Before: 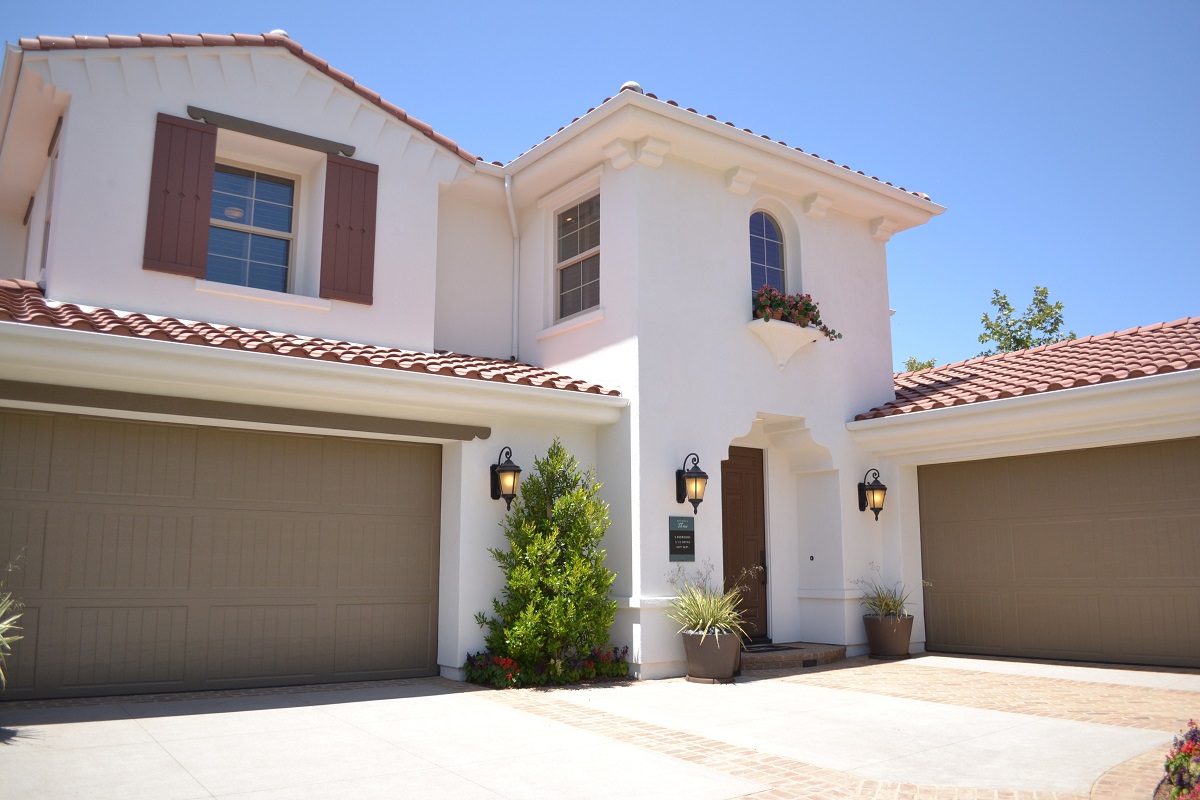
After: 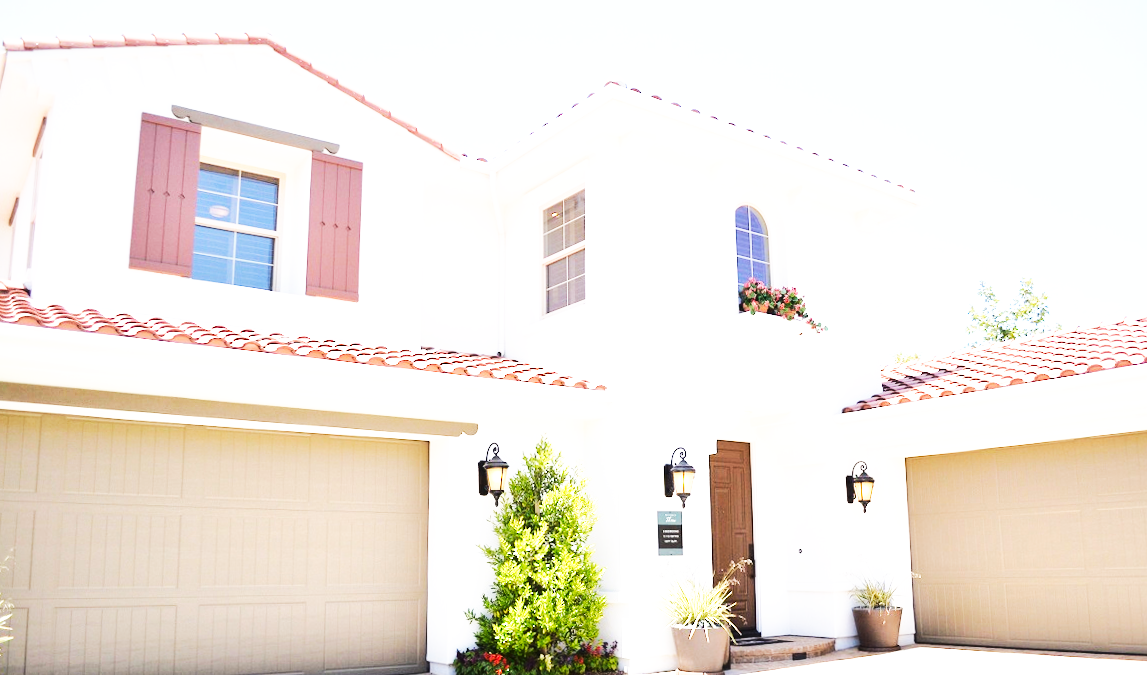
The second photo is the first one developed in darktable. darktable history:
crop and rotate: angle 0.564°, left 0.39%, right 2.571%, bottom 14.295%
tone curve: curves: ch0 [(0, 0) (0.003, 0.003) (0.011, 0.009) (0.025, 0.018) (0.044, 0.028) (0.069, 0.038) (0.1, 0.049) (0.136, 0.062) (0.177, 0.089) (0.224, 0.123) (0.277, 0.165) (0.335, 0.223) (0.399, 0.293) (0.468, 0.385) (0.543, 0.497) (0.623, 0.613) (0.709, 0.716) (0.801, 0.802) (0.898, 0.887) (1, 1)], color space Lab, linked channels, preserve colors none
base curve: curves: ch0 [(0, 0) (0.007, 0.004) (0.027, 0.03) (0.046, 0.07) (0.207, 0.54) (0.442, 0.872) (0.673, 0.972) (1, 1)], preserve colors none
exposure: black level correction 0, exposure 1.412 EV, compensate highlight preservation false
